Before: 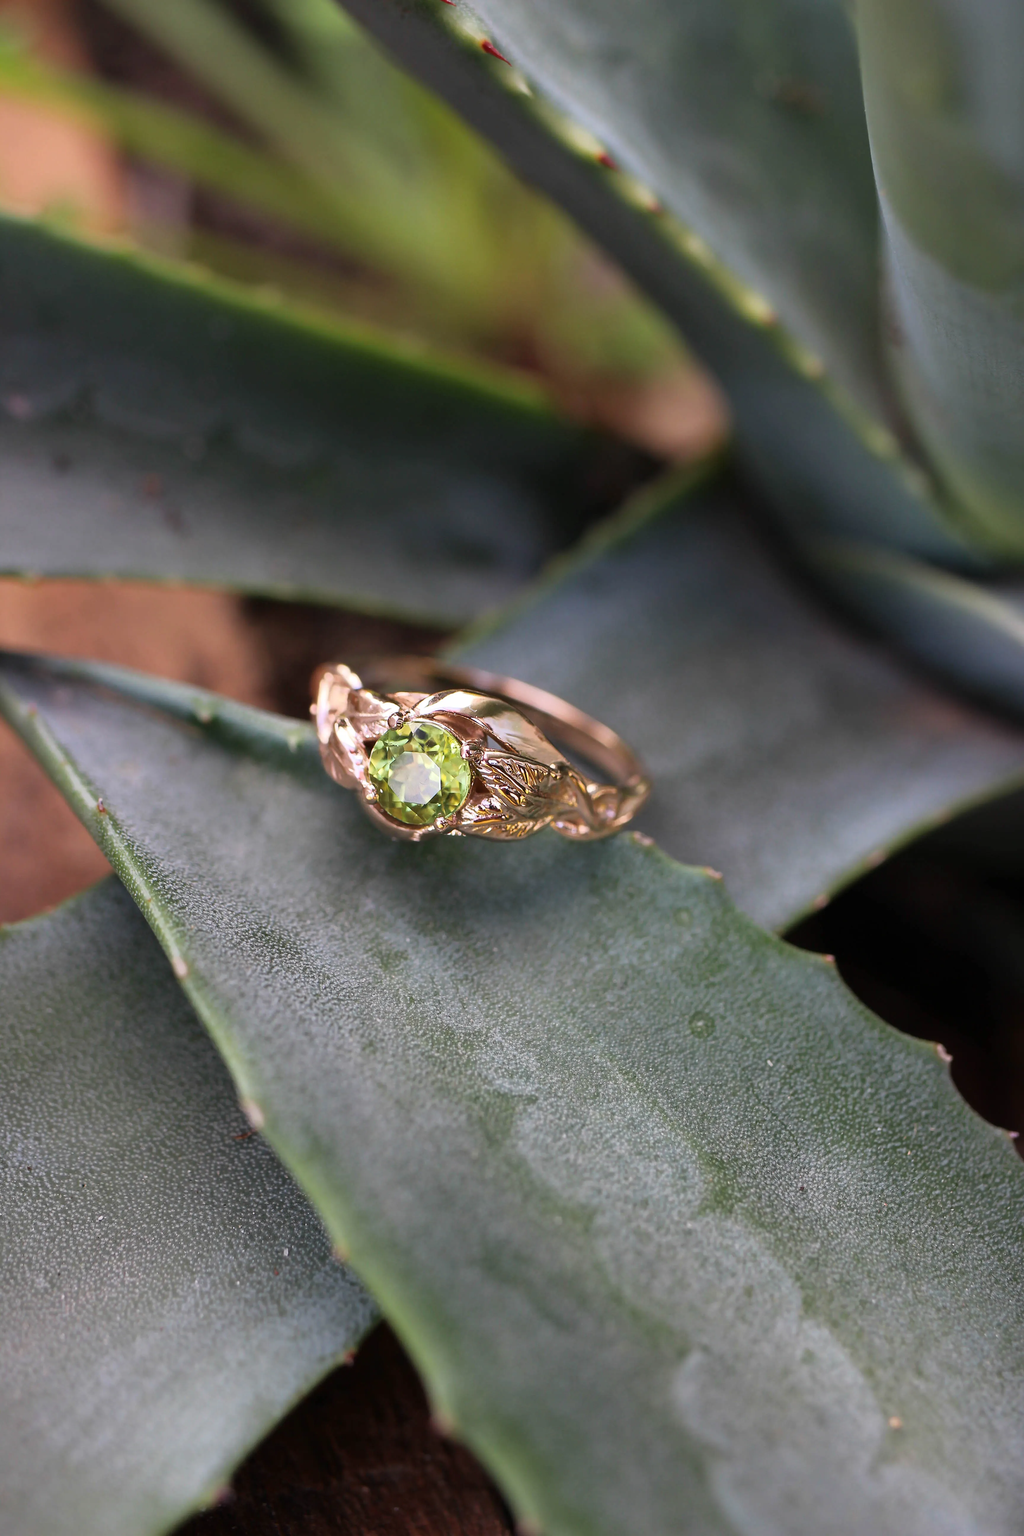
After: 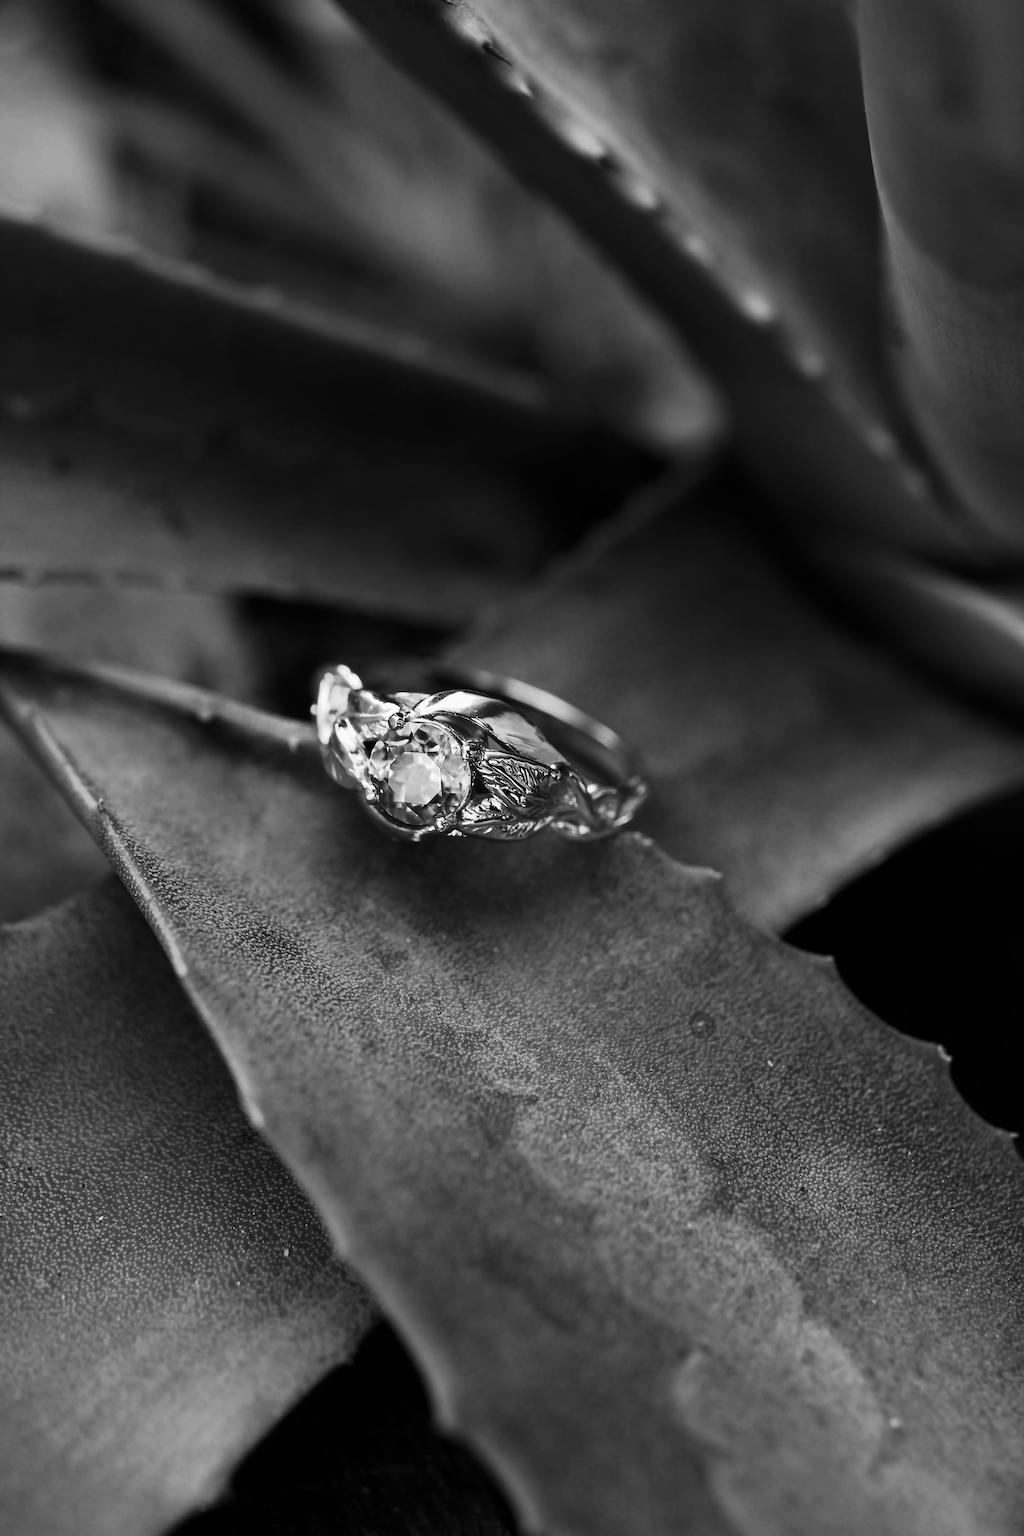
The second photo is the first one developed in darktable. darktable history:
contrast equalizer: y [[0.5 ×4, 0.467, 0.376], [0.5 ×6], [0.5 ×6], [0 ×6], [0 ×6]]
color balance rgb: perceptual saturation grading › global saturation 20%, global vibrance 20%
contrast brightness saturation: contrast 0.19, brightness -0.24, saturation 0.11
monochrome: a 32, b 64, size 2.3
